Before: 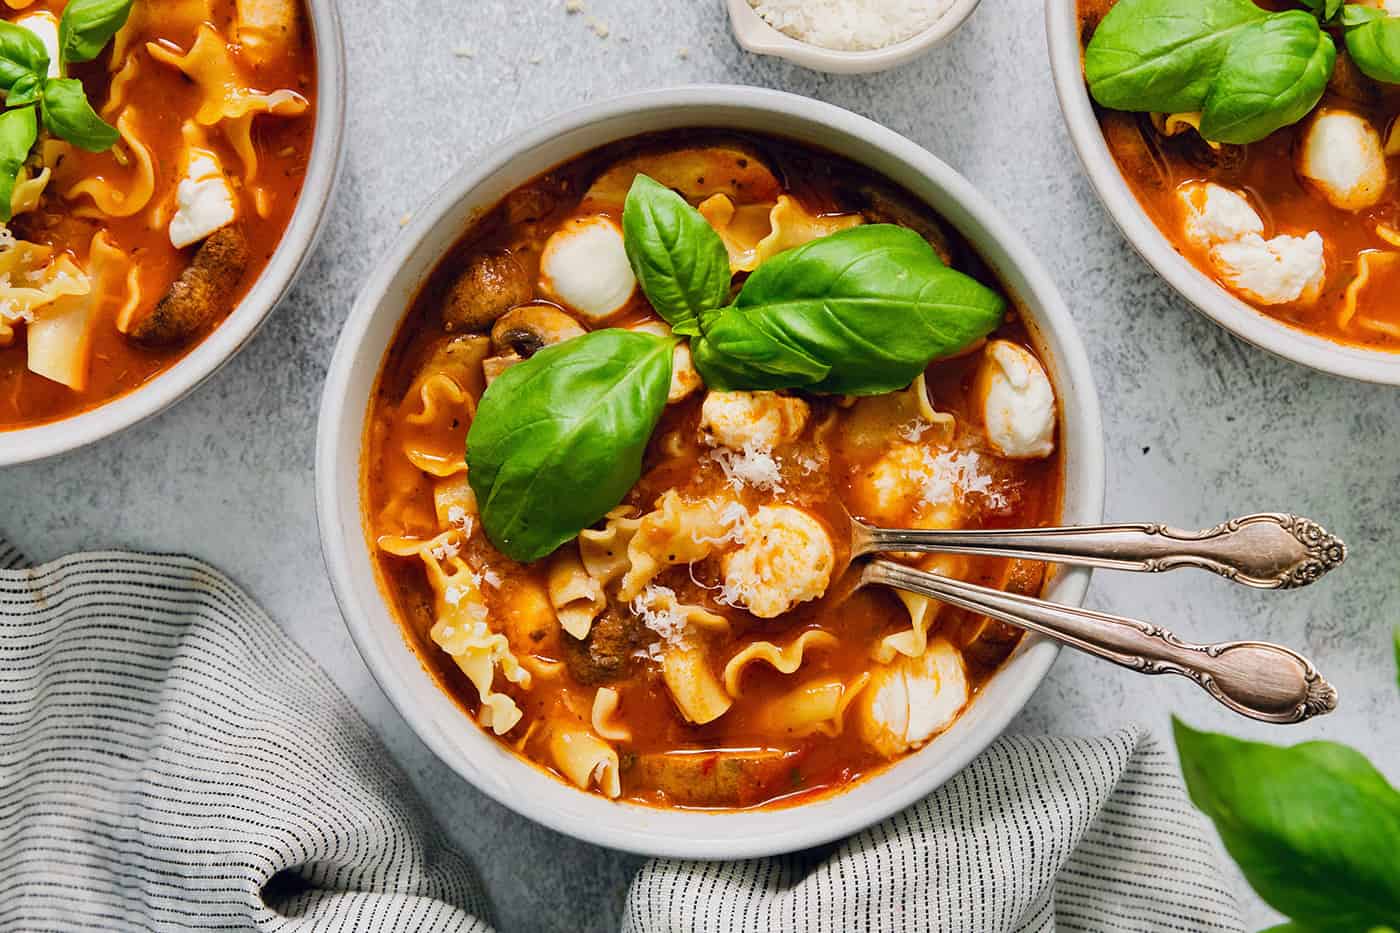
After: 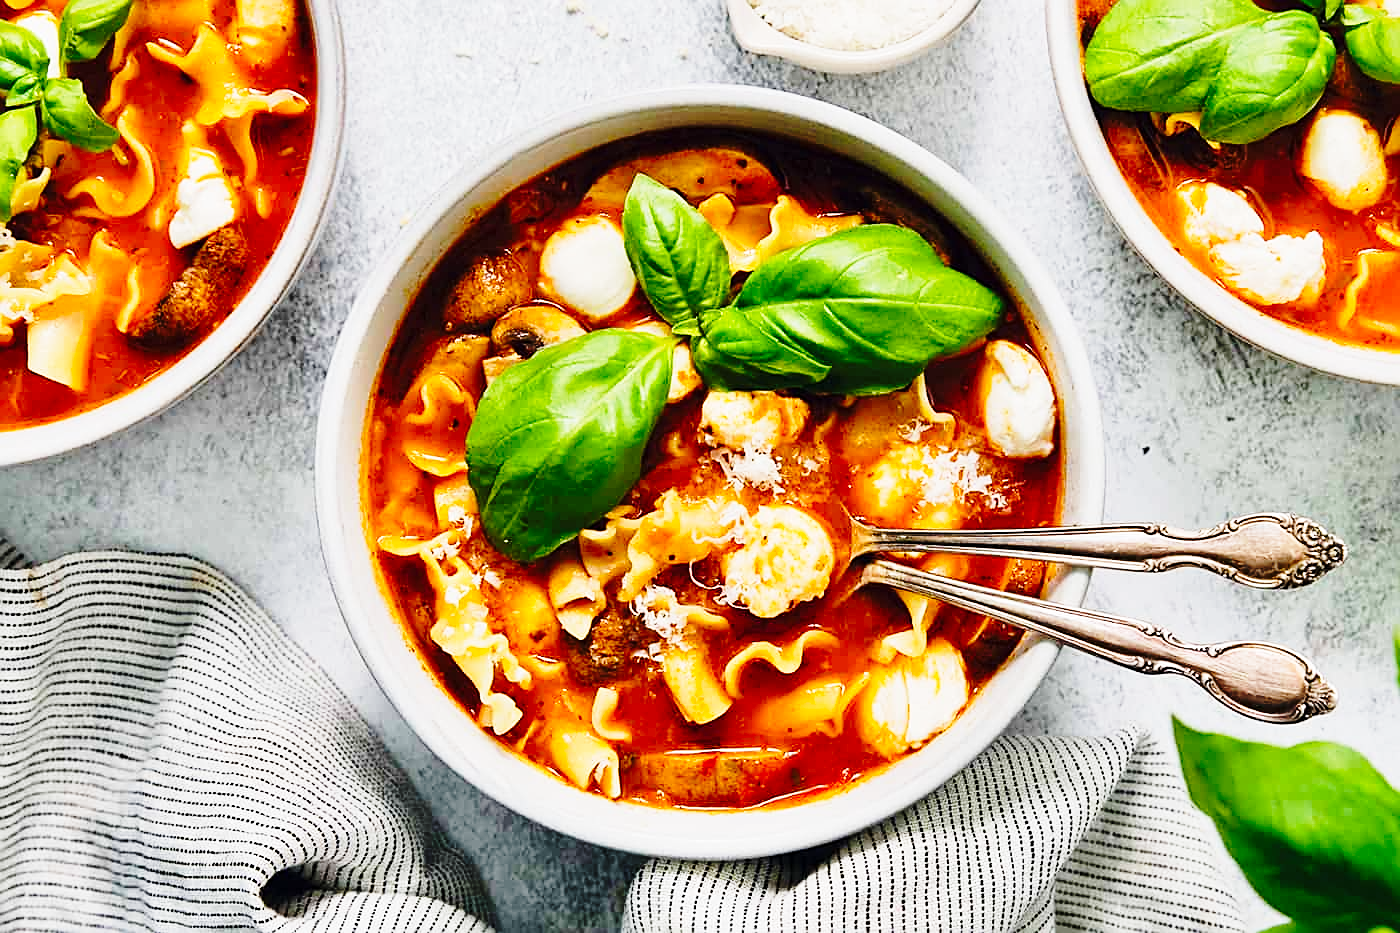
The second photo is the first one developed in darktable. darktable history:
base curve: curves: ch0 [(0, 0) (0.04, 0.03) (0.133, 0.232) (0.448, 0.748) (0.843, 0.968) (1, 1)], preserve colors none
sharpen: on, module defaults
